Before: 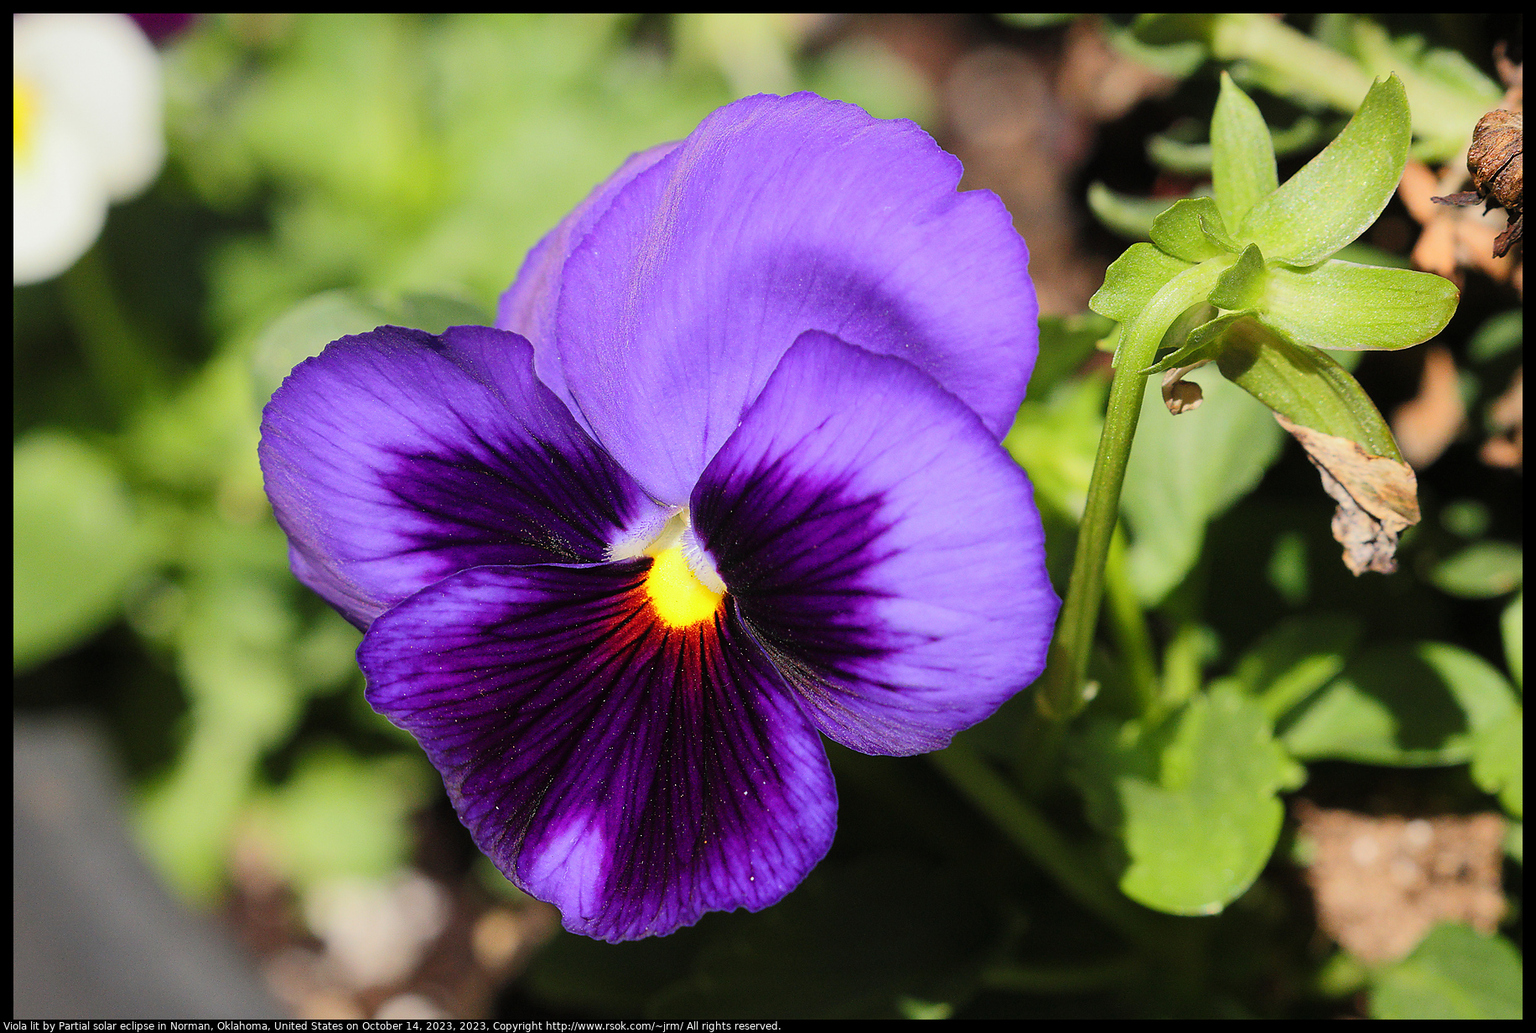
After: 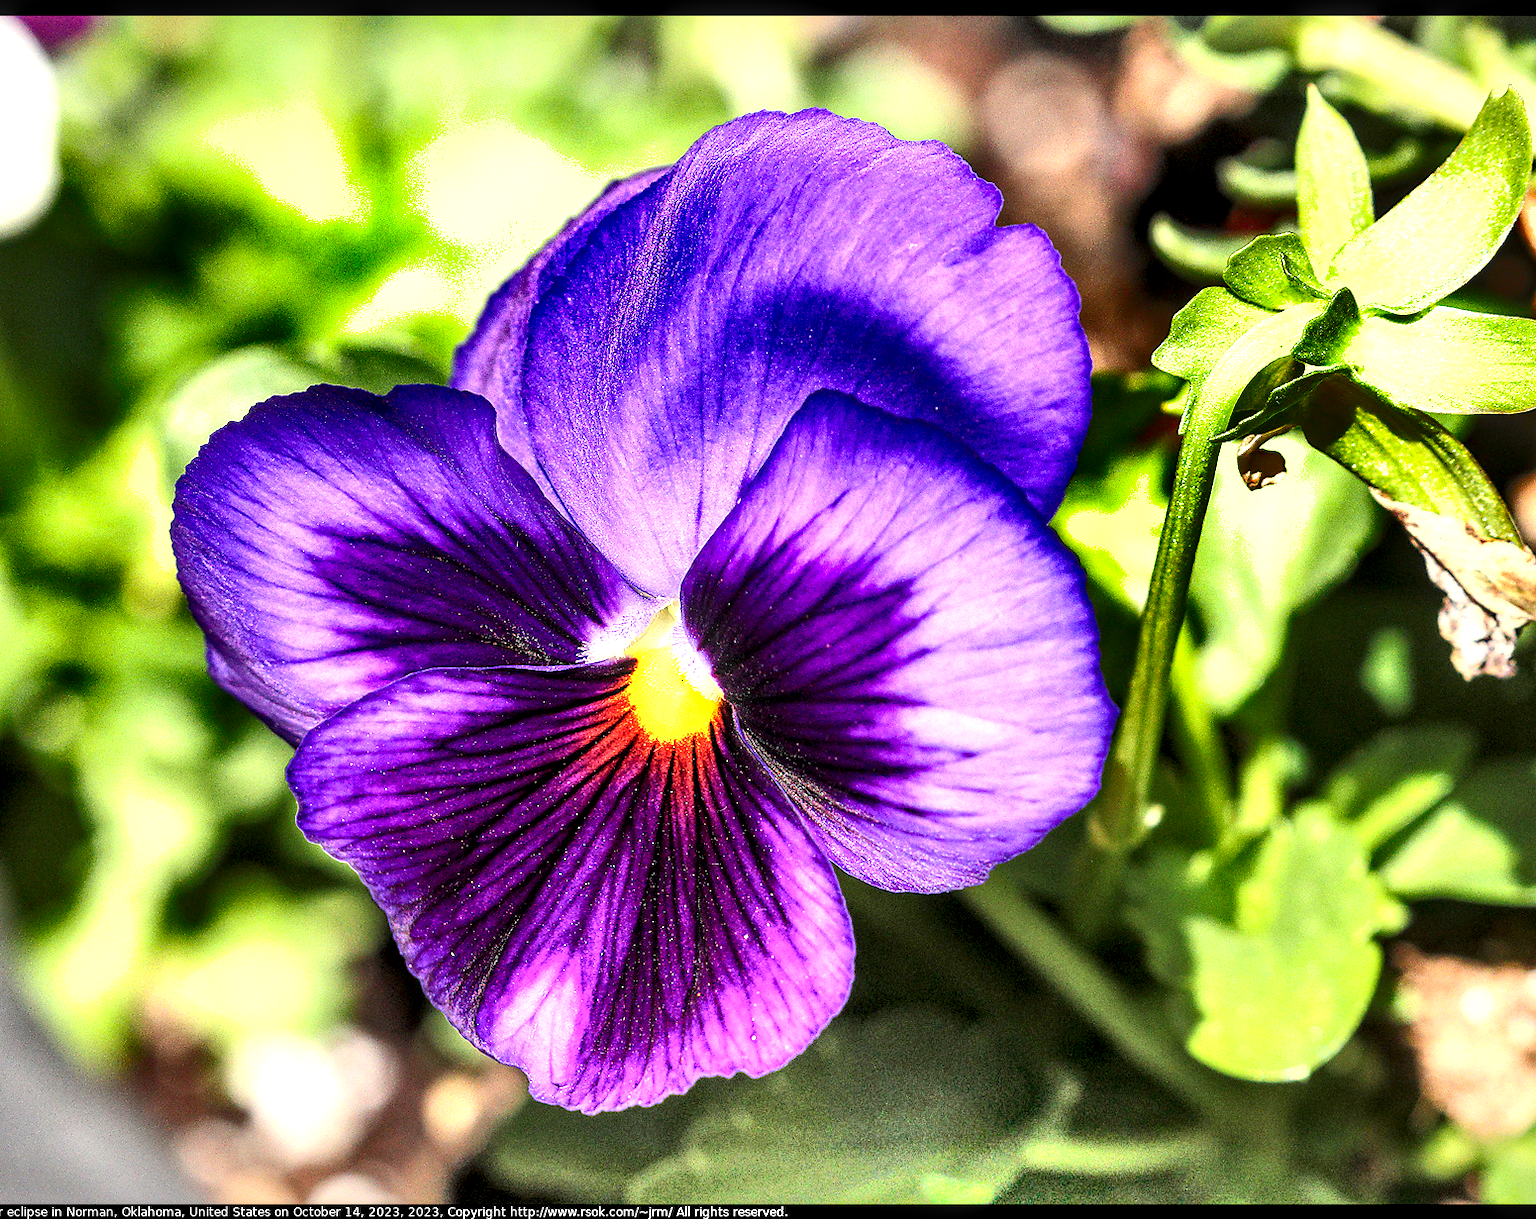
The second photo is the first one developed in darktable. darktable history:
exposure: black level correction 0.001, exposure 1.119 EV, compensate exposure bias true, compensate highlight preservation false
crop: left 7.477%, right 7.846%
contrast brightness saturation: contrast 0.139
local contrast: highlights 63%, shadows 54%, detail 168%, midtone range 0.515
tone equalizer: -8 EV 0.984 EV, -7 EV 0.991 EV, -6 EV 1.03 EV, -5 EV 0.996 EV, -4 EV 1.01 EV, -3 EV 0.752 EV, -2 EV 0.503 EV, -1 EV 0.25 EV
shadows and highlights: radius 124.04, shadows 98.28, white point adjustment -3.1, highlights -99.18, soften with gaussian
